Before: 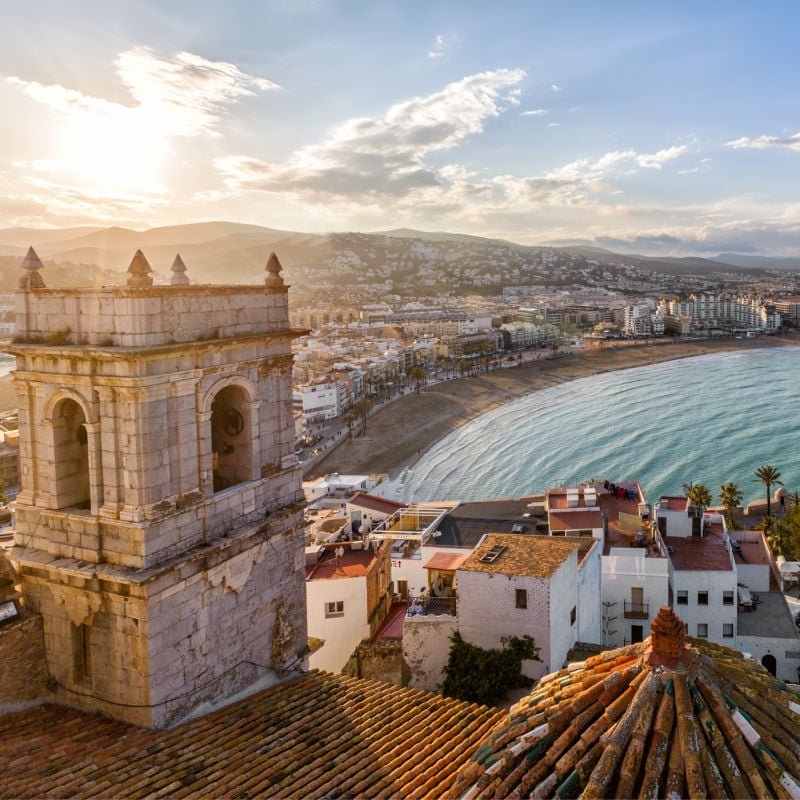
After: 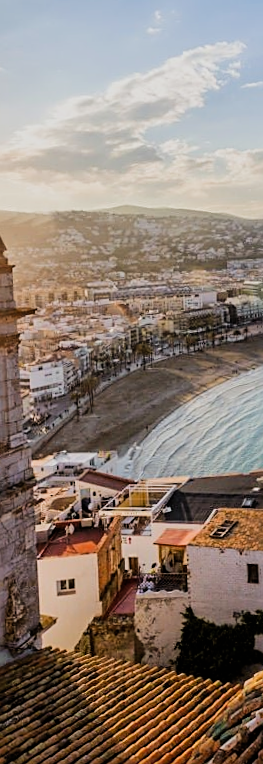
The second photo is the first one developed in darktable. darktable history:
rotate and perspective: rotation -1.32°, lens shift (horizontal) -0.031, crop left 0.015, crop right 0.985, crop top 0.047, crop bottom 0.982
filmic rgb: black relative exposure -5 EV, hardness 2.88, contrast 1.4, highlights saturation mix -30%
sharpen: on, module defaults
crop: left 33.36%, right 33.36%
lowpass: radius 0.1, contrast 0.85, saturation 1.1, unbound 0
